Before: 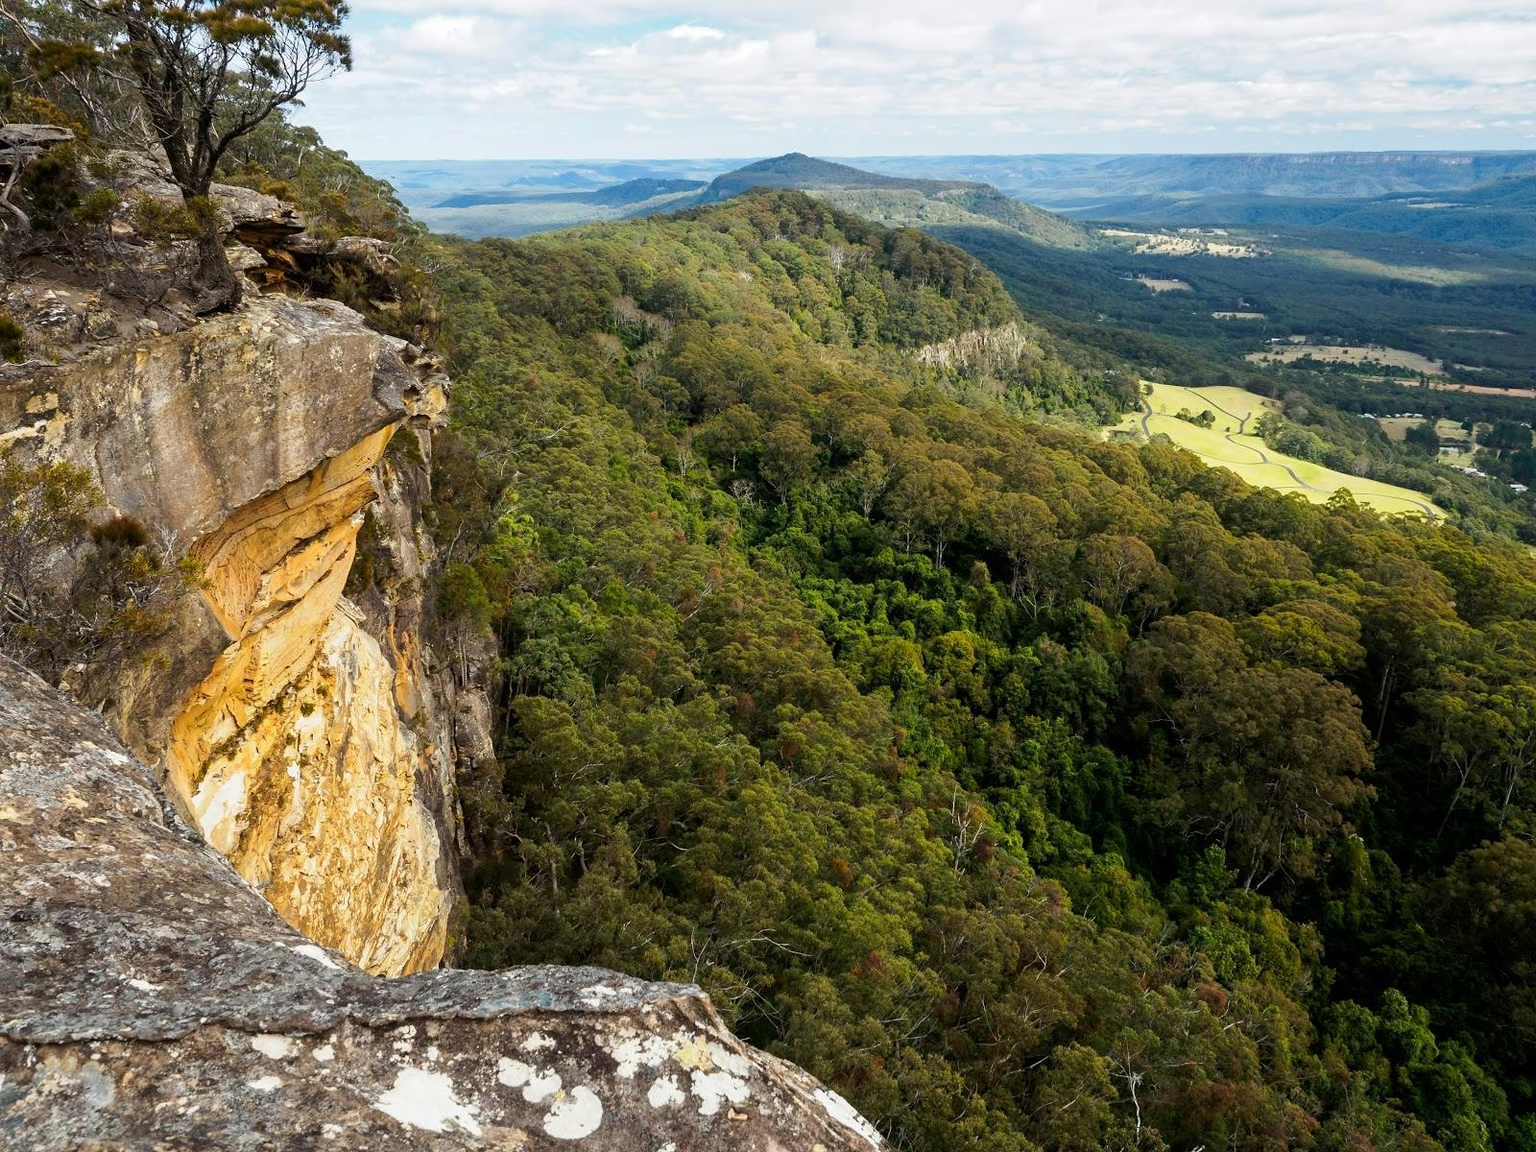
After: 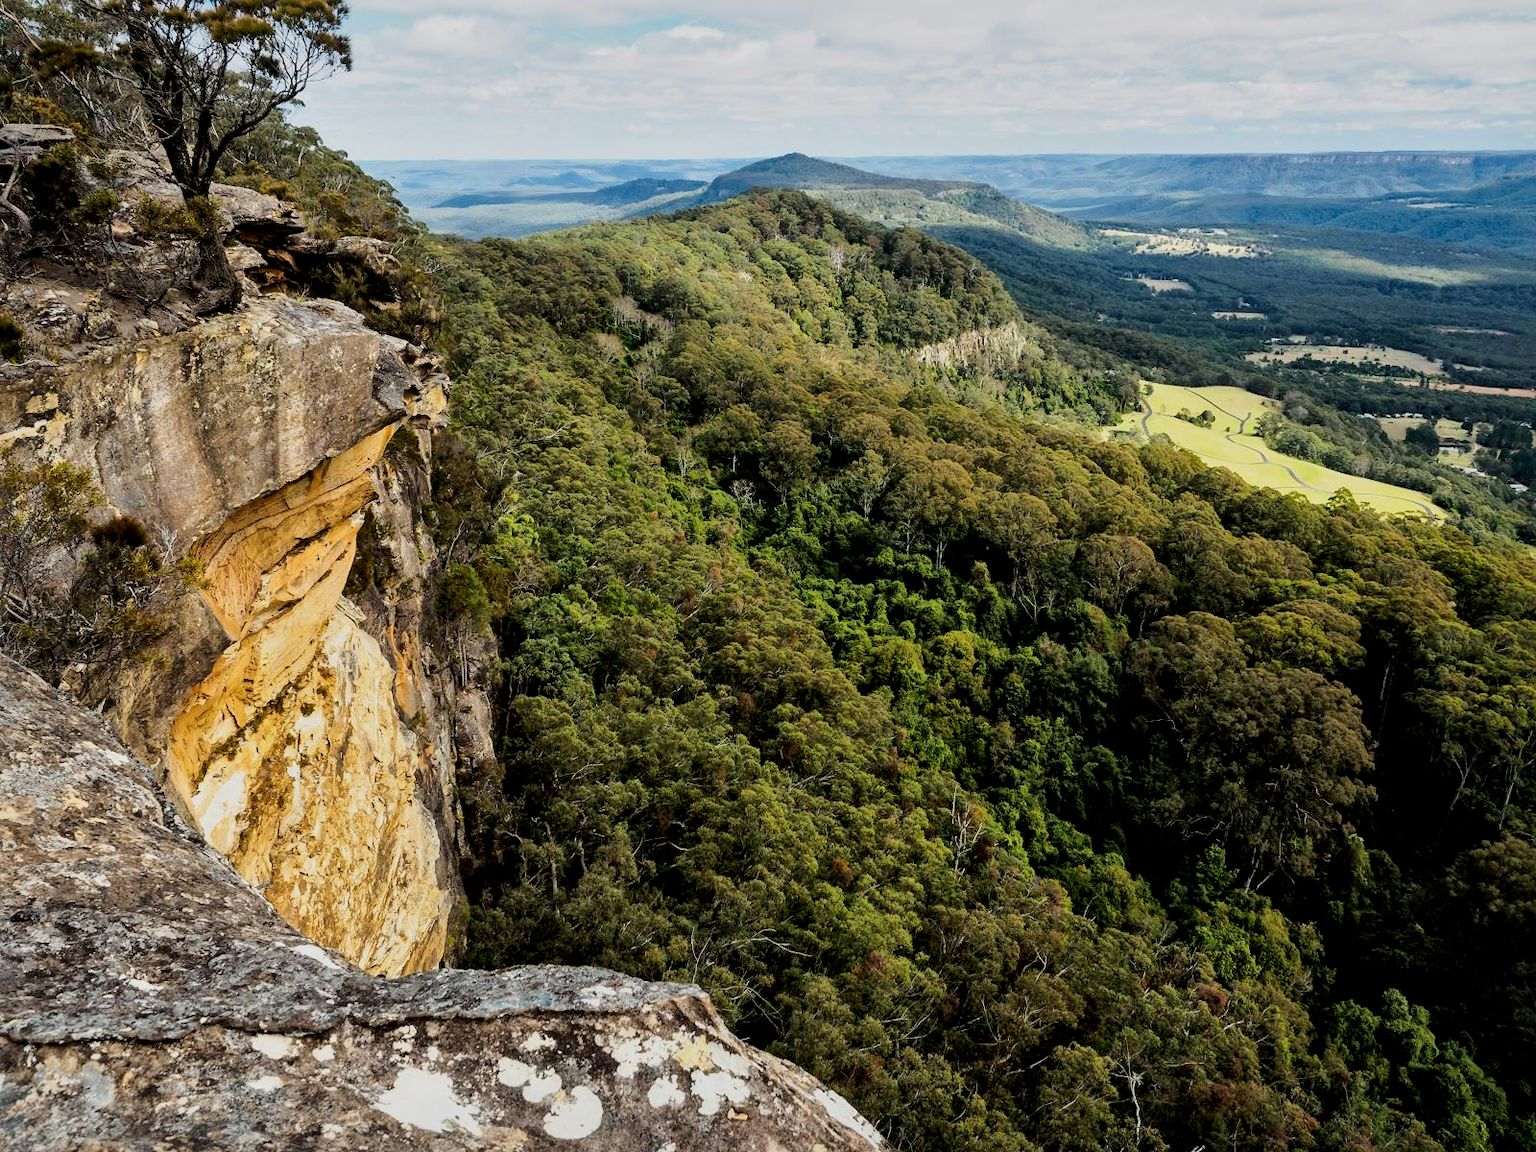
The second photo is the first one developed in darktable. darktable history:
filmic rgb: black relative exposure -7.65 EV, white relative exposure 4.56 EV, hardness 3.61, color science v6 (2022)
local contrast: mode bilateral grid, contrast 25, coarseness 47, detail 151%, midtone range 0.2
